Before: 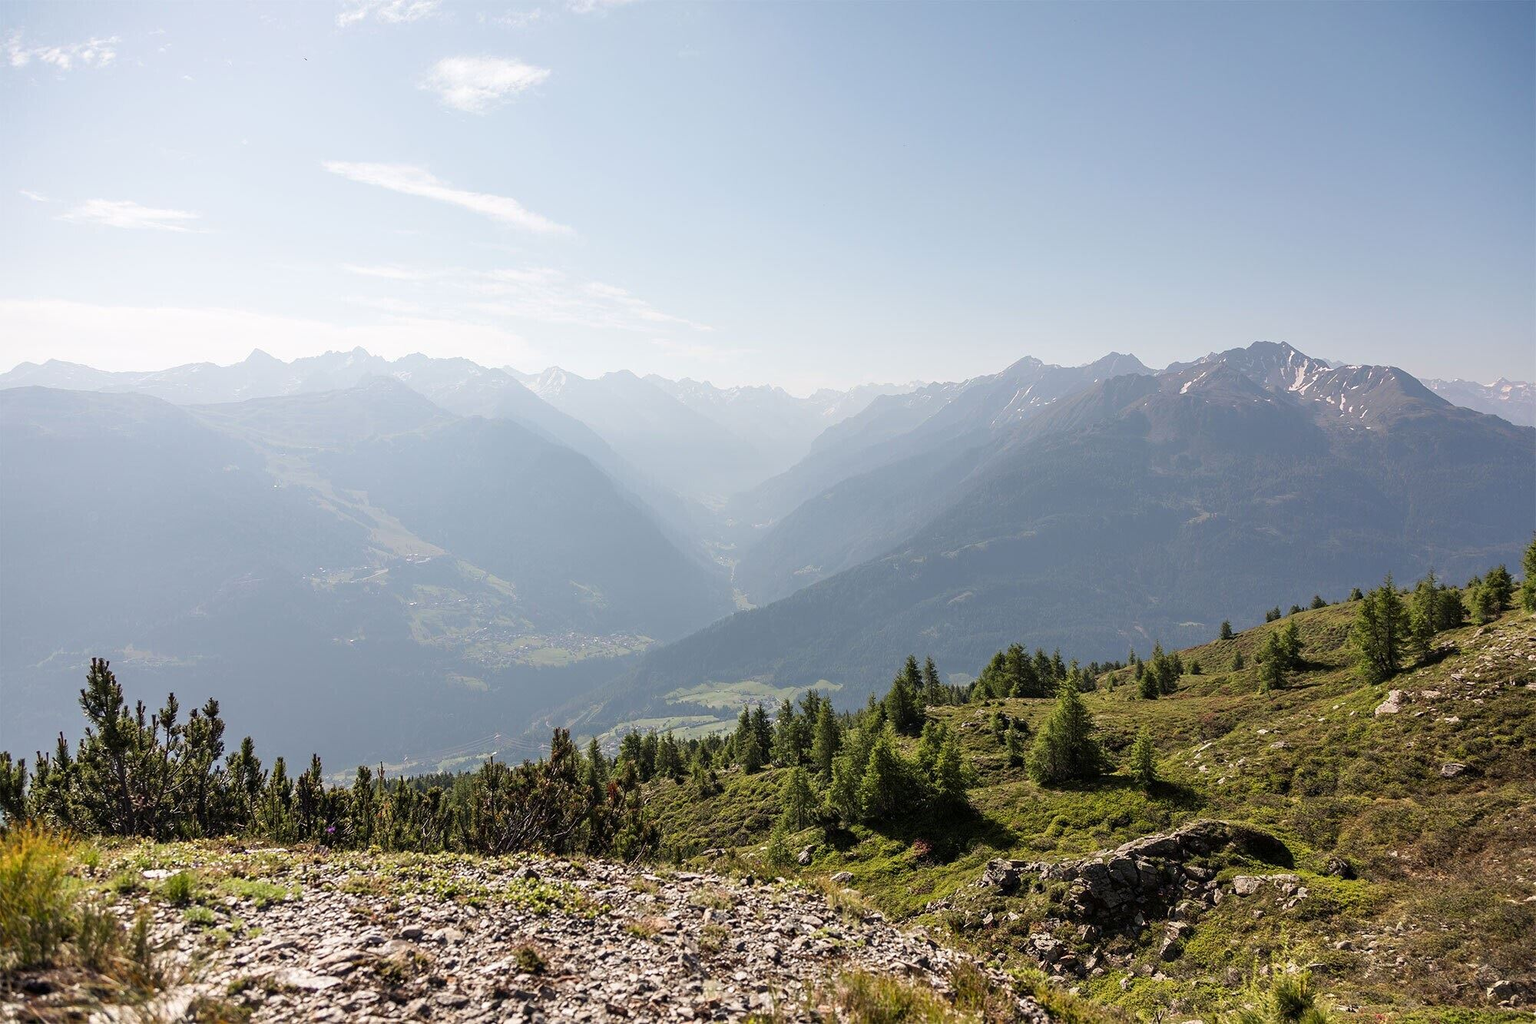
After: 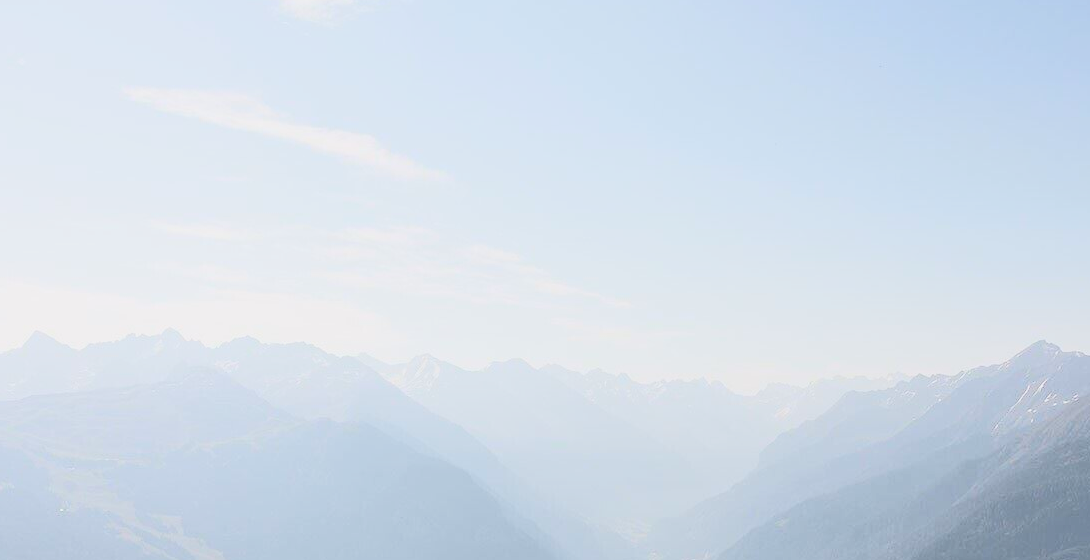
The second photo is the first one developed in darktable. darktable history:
levels: white 90.72%
crop: left 14.861%, top 9.298%, right 30.611%, bottom 48.647%
tone curve: curves: ch0 [(0, 0.008) (0.081, 0.044) (0.177, 0.123) (0.283, 0.253) (0.416, 0.449) (0.495, 0.524) (0.661, 0.756) (0.796, 0.859) (1, 0.951)]; ch1 [(0, 0) (0.161, 0.092) (0.35, 0.33) (0.392, 0.392) (0.427, 0.426) (0.479, 0.472) (0.505, 0.5) (0.521, 0.524) (0.567, 0.556) (0.583, 0.588) (0.625, 0.627) (0.678, 0.733) (1, 1)]; ch2 [(0, 0) (0.346, 0.362) (0.404, 0.427) (0.502, 0.499) (0.531, 0.523) (0.544, 0.561) (0.58, 0.59) (0.629, 0.642) (0.717, 0.678) (1, 1)], color space Lab, linked channels, preserve colors none
